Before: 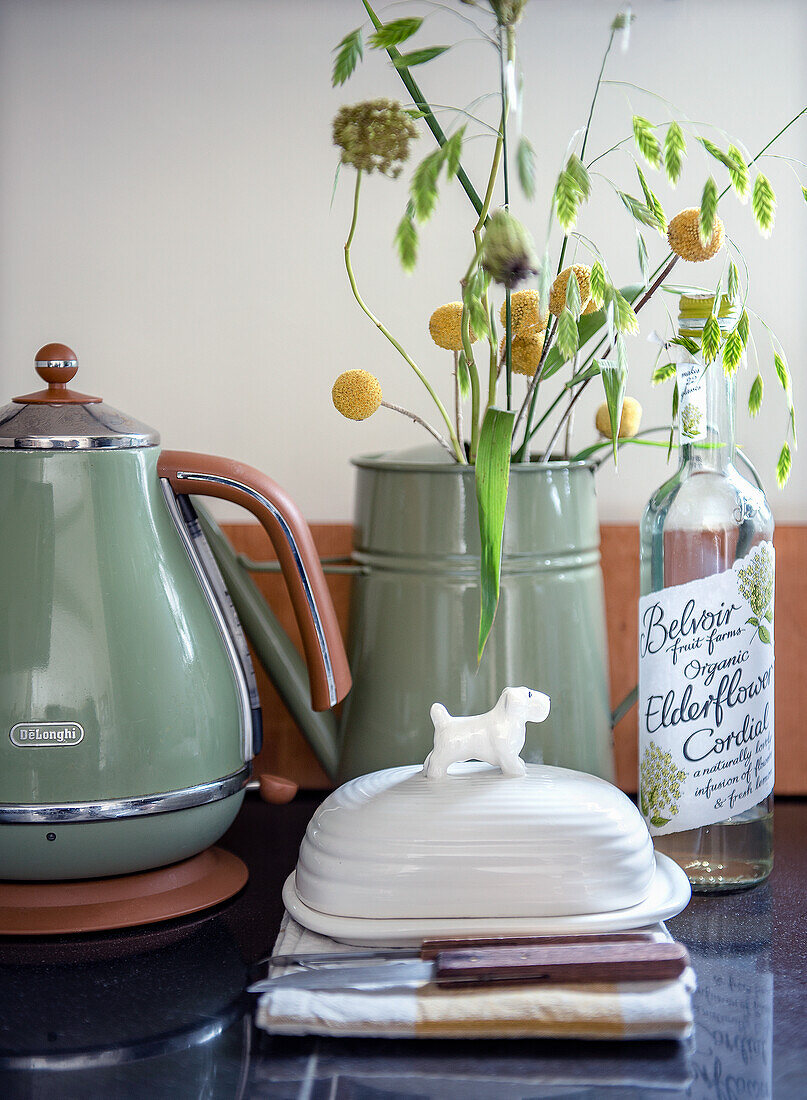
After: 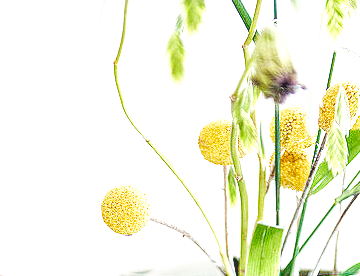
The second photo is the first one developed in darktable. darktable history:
crop: left 28.64%, top 16.832%, right 26.637%, bottom 58.055%
exposure: black level correction 0.001, exposure 0.5 EV, compensate exposure bias true, compensate highlight preservation false
local contrast: highlights 74%, shadows 55%, detail 176%, midtone range 0.207
base curve: curves: ch0 [(0, 0) (0.007, 0.004) (0.027, 0.03) (0.046, 0.07) (0.207, 0.54) (0.442, 0.872) (0.673, 0.972) (1, 1)], preserve colors none
